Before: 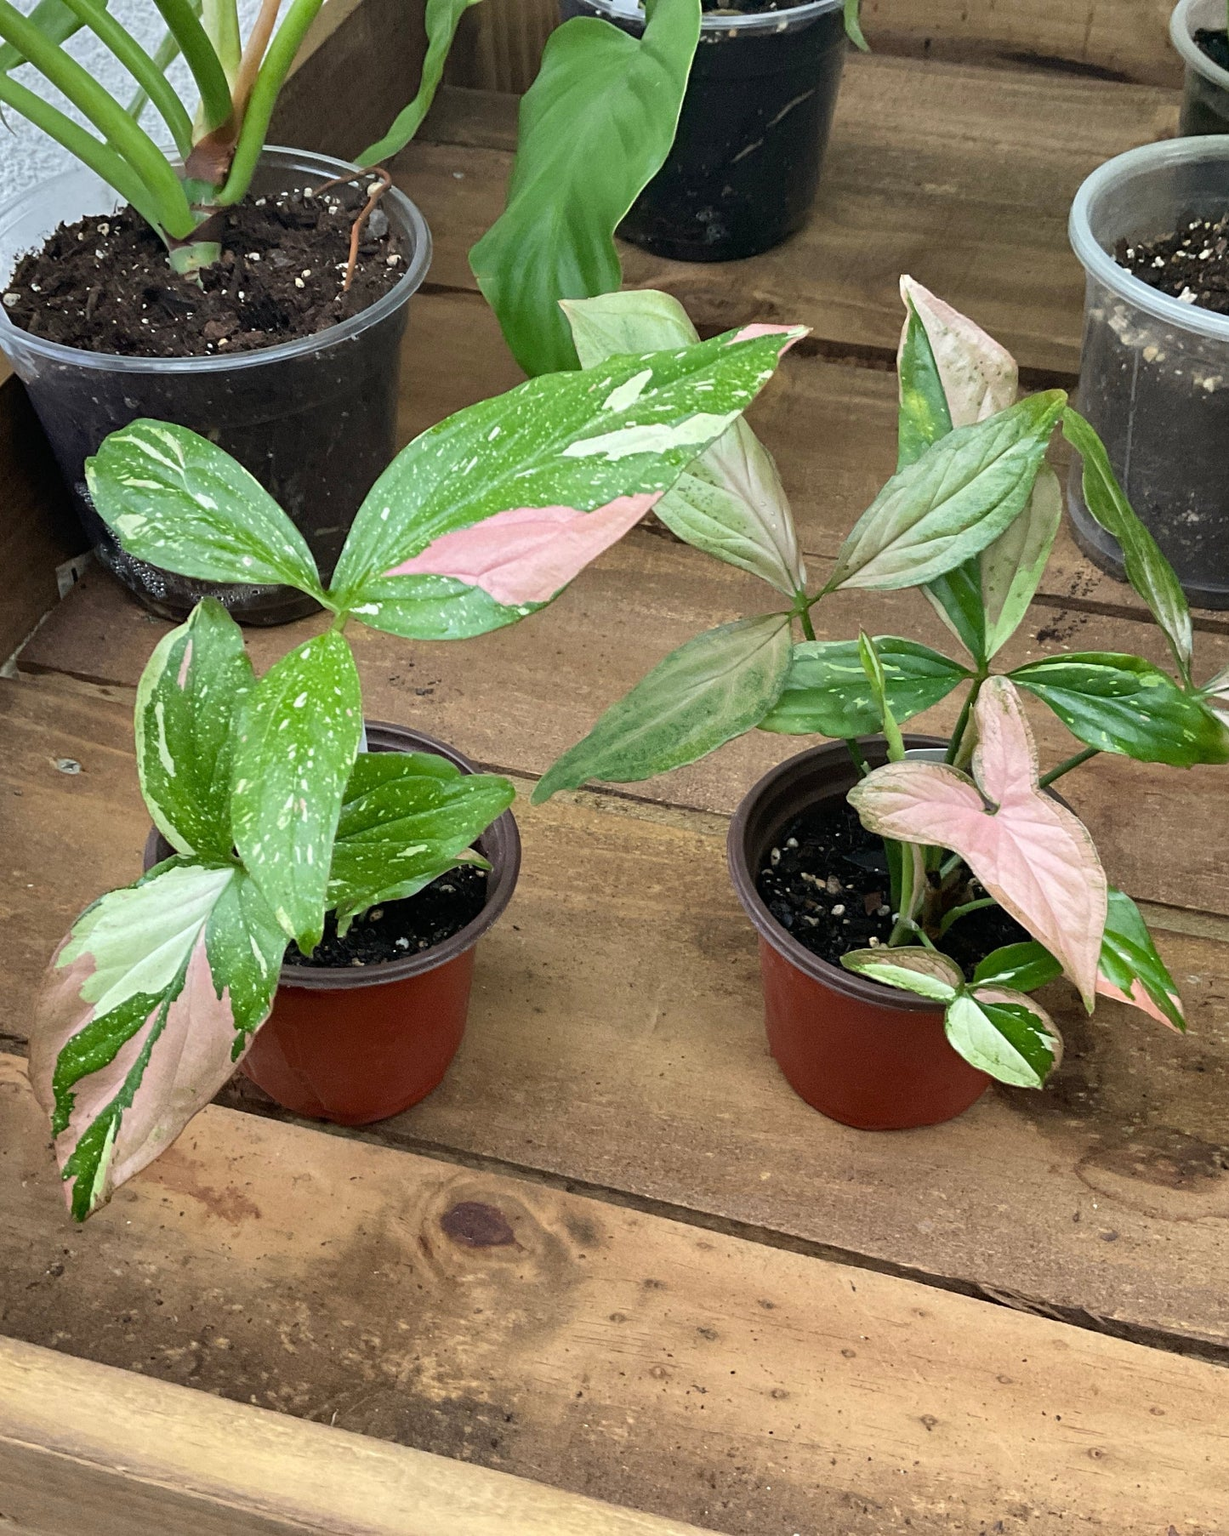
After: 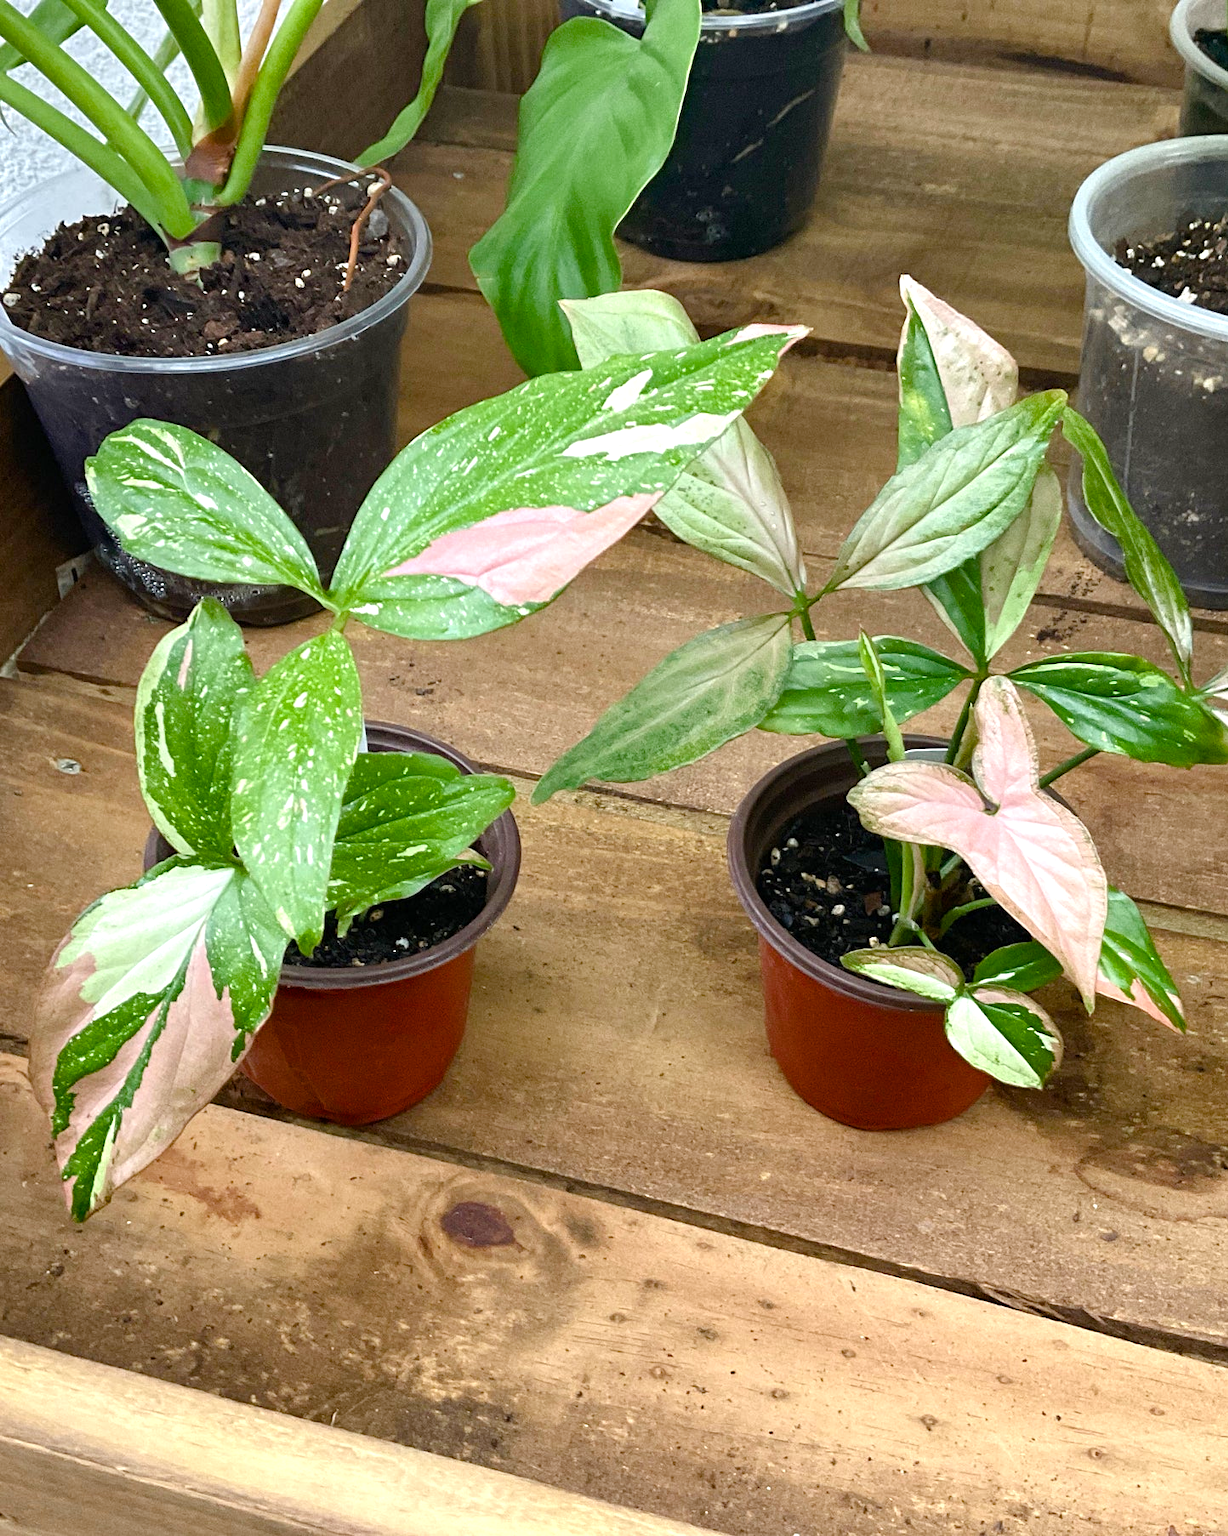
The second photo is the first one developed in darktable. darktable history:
color balance rgb: perceptual saturation grading › global saturation 25%, perceptual saturation grading › highlights -50%, perceptual saturation grading › shadows 30%, perceptual brilliance grading › global brilliance 12%, global vibrance 20%
